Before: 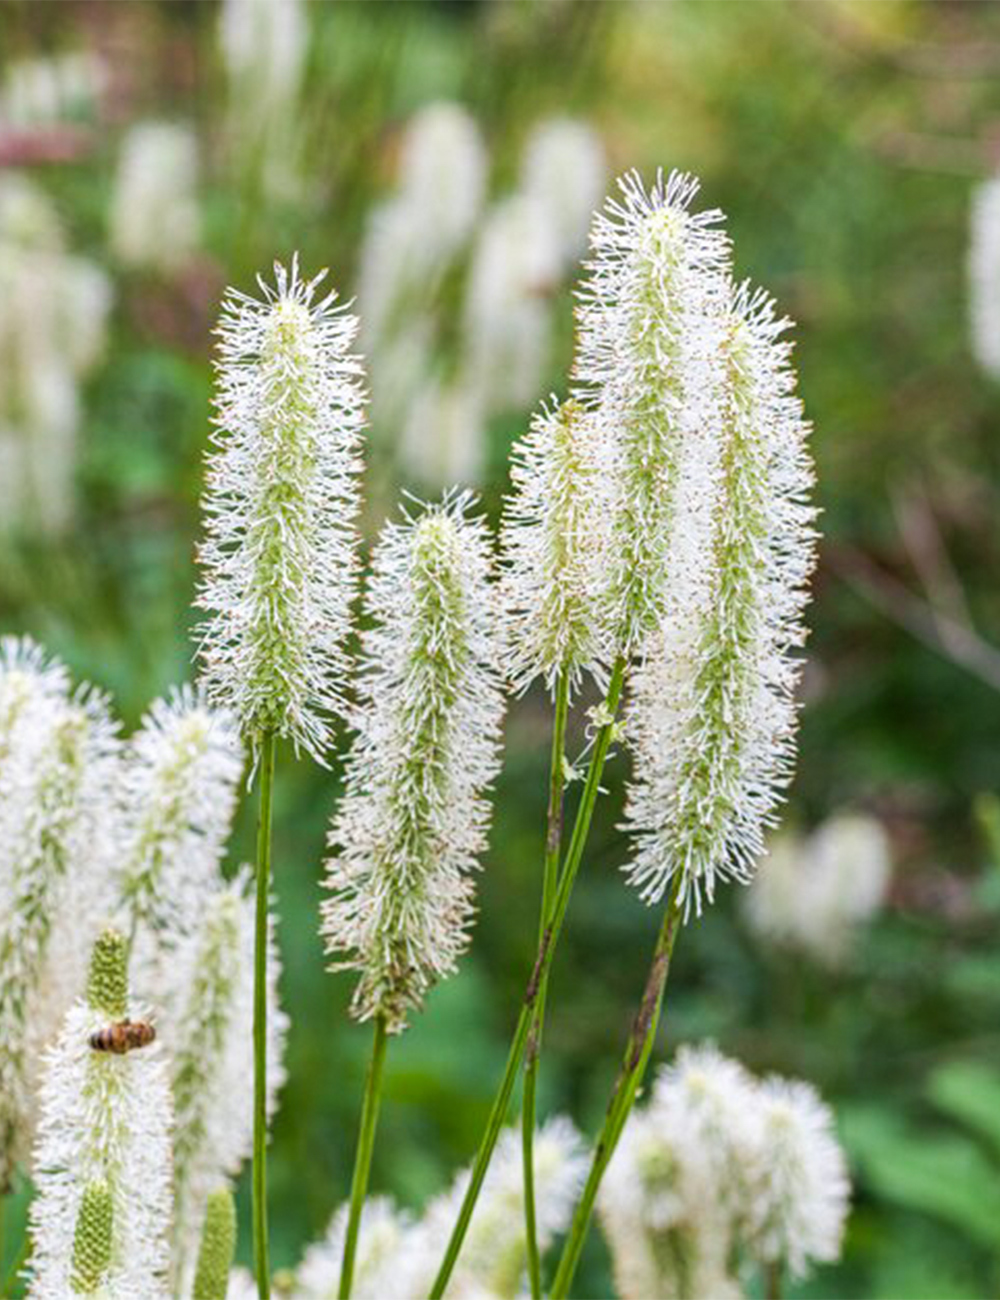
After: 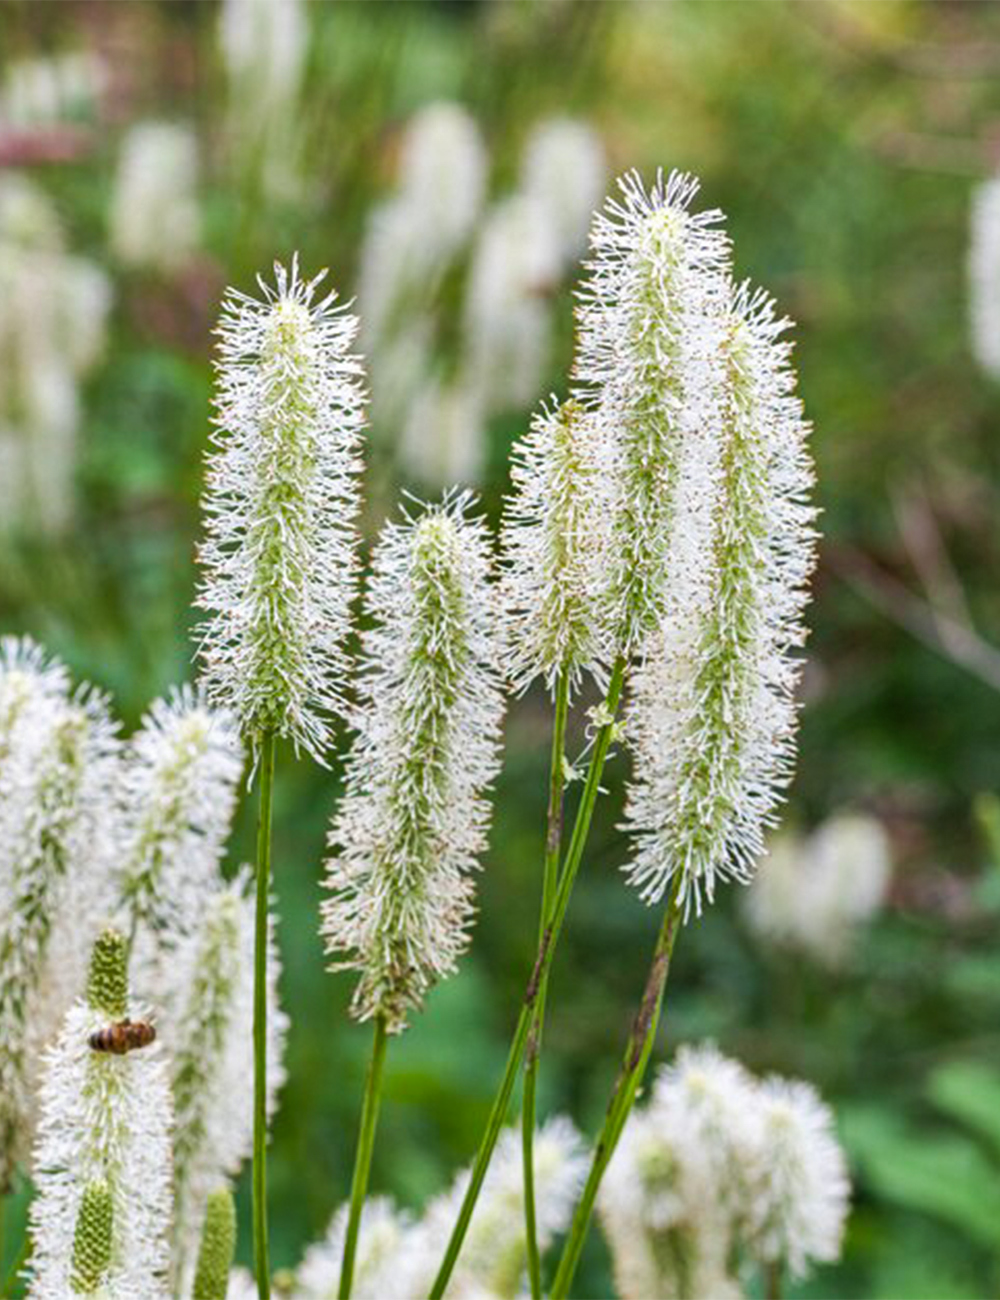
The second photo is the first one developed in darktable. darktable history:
shadows and highlights: highlights color adjustment 32.33%, soften with gaussian
